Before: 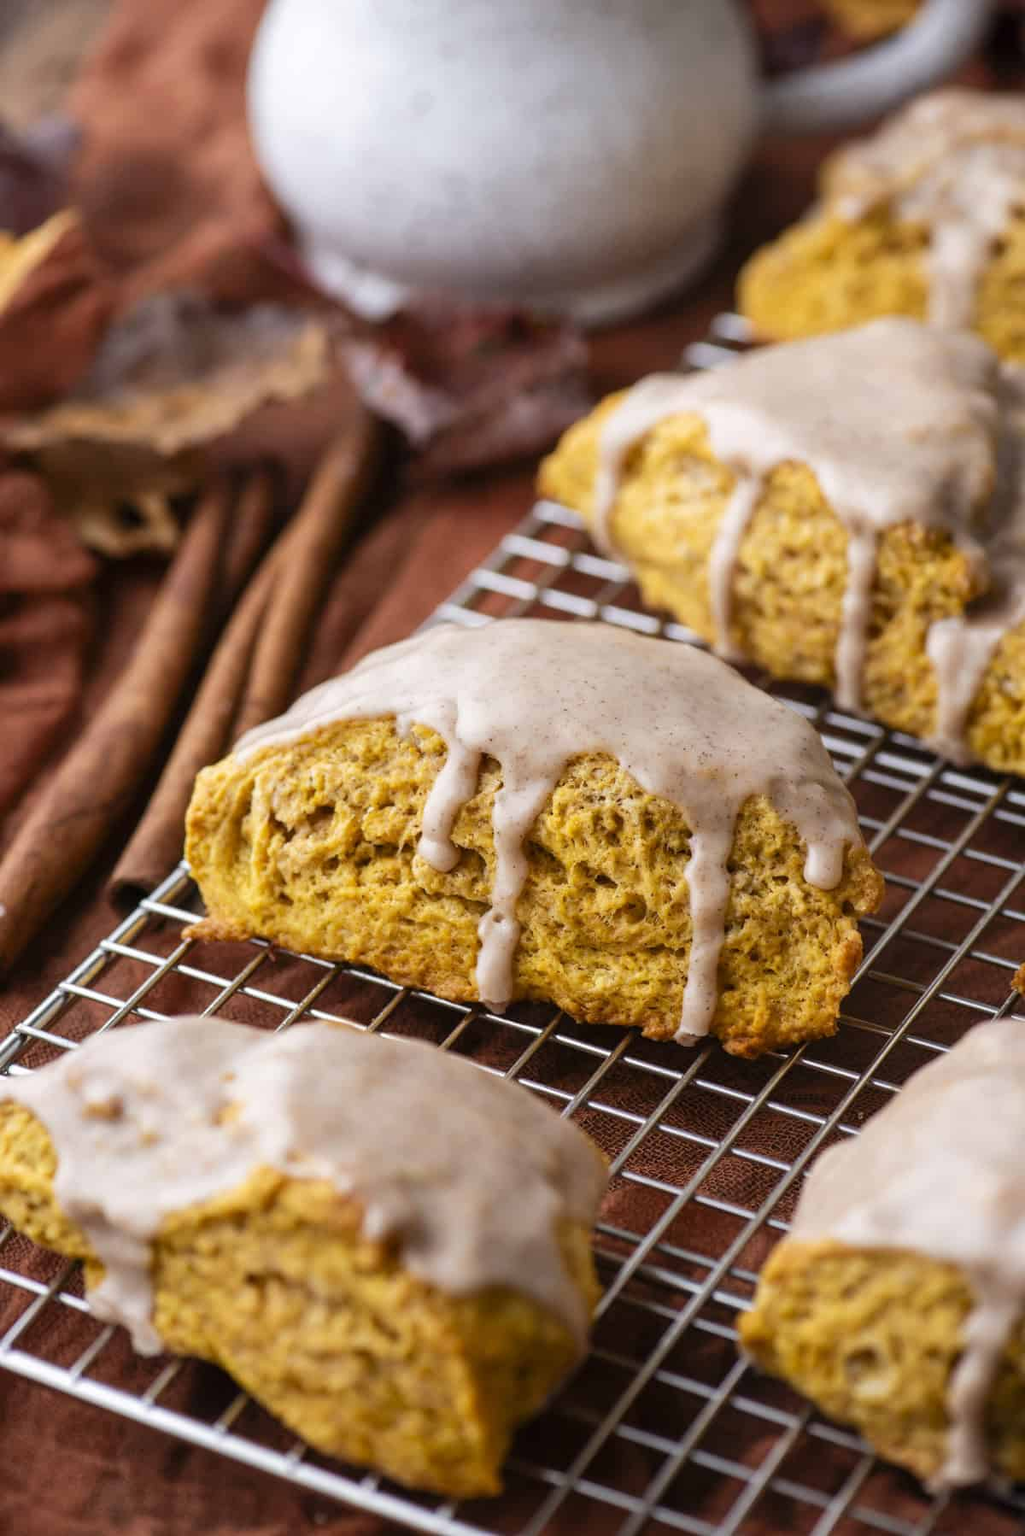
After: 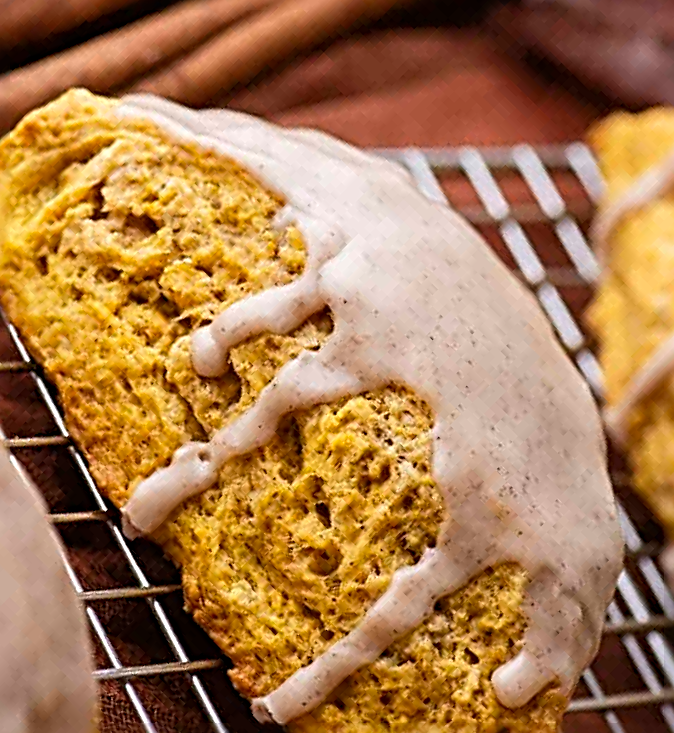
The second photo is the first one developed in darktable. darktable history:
crop and rotate: angle -44.73°, top 16.338%, right 0.777%, bottom 11.71%
sharpen: radius 3.704, amount 0.919
tone equalizer: -8 EV -0.576 EV, edges refinement/feathering 500, mask exposure compensation -1.57 EV, preserve details no
